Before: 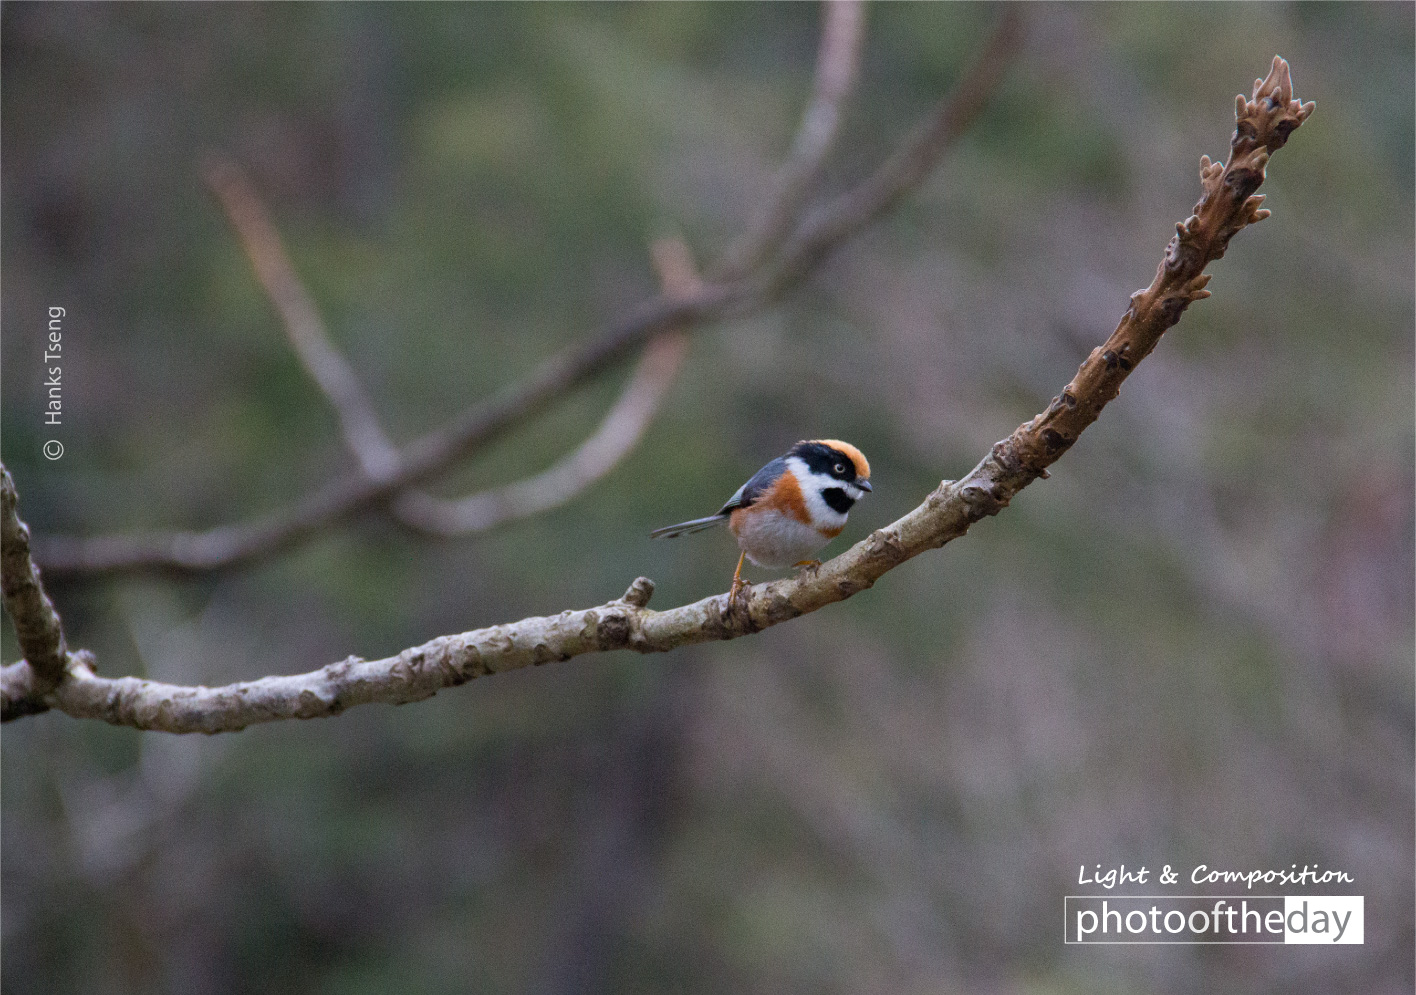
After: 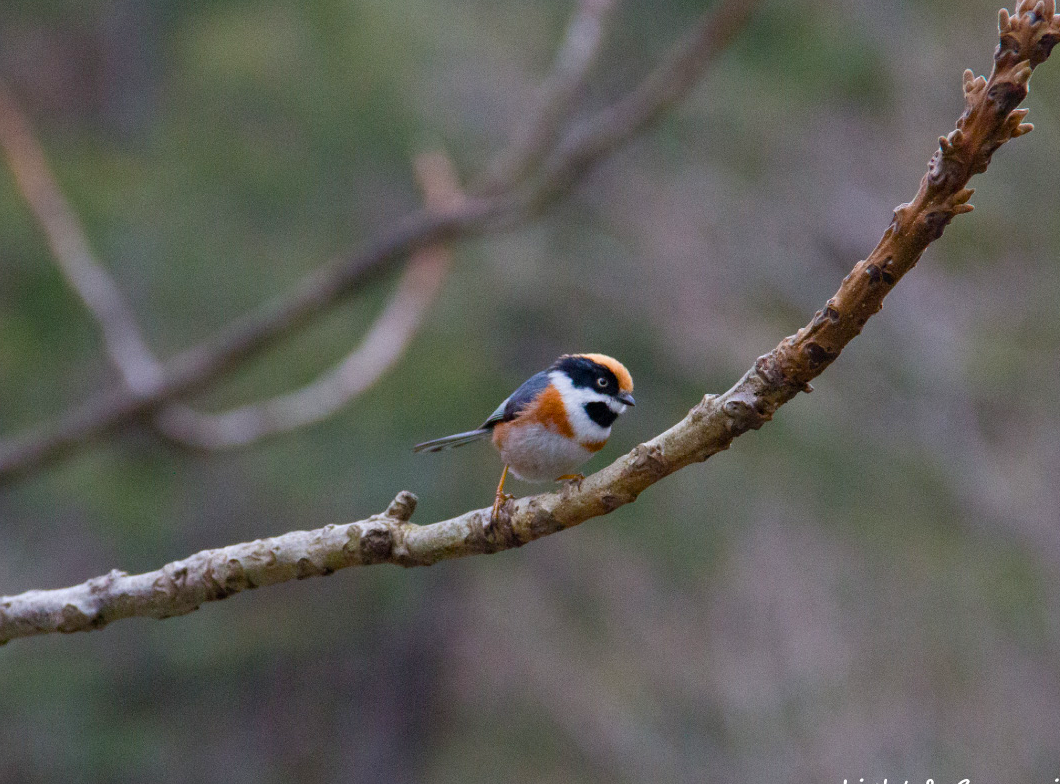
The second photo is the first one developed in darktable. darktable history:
shadows and highlights: shadows 29.61, highlights -30.47, low approximation 0.01, soften with gaussian
color balance rgb: perceptual saturation grading › global saturation 20%, perceptual saturation grading › highlights -25%, perceptual saturation grading › shadows 25%
crop: left 16.768%, top 8.653%, right 8.362%, bottom 12.485%
